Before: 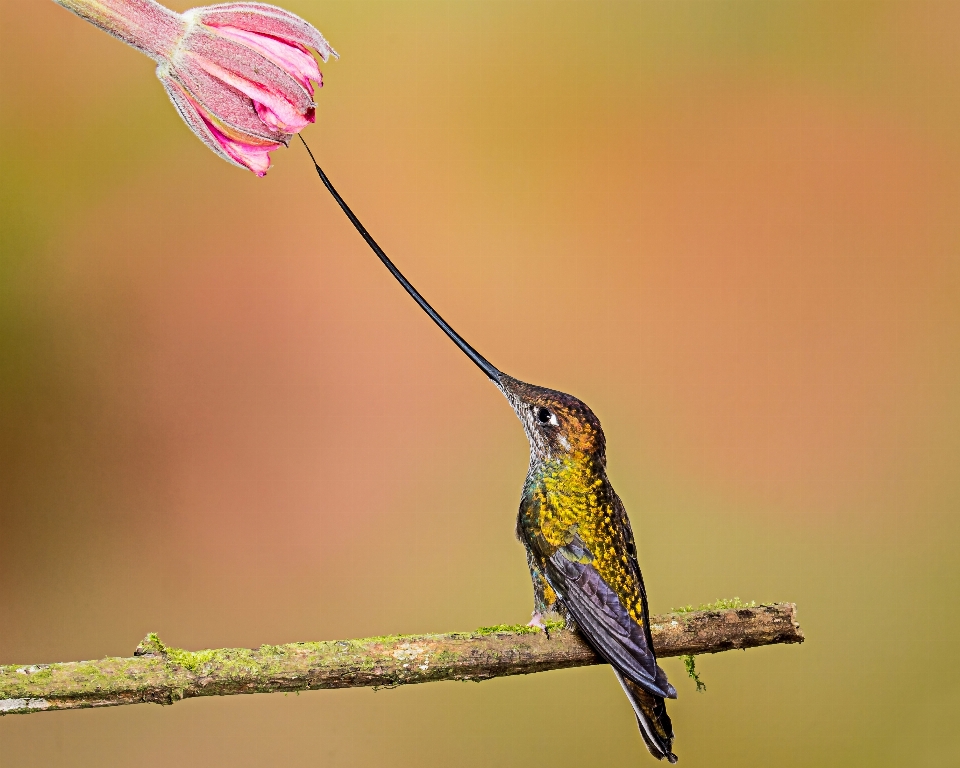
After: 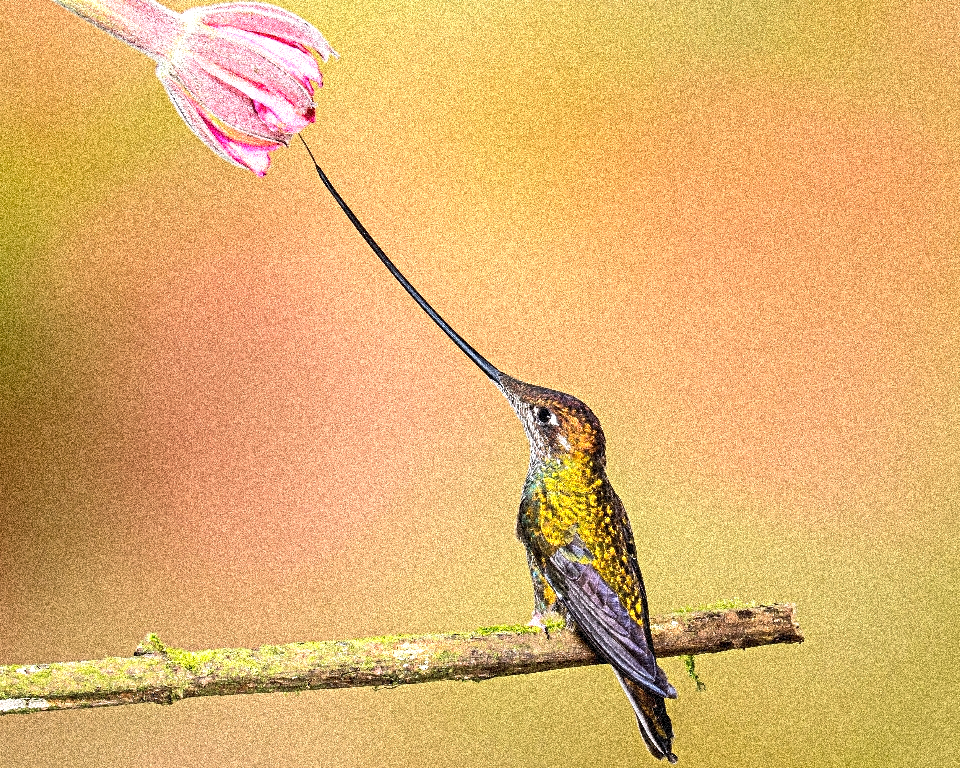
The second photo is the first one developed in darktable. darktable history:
exposure: black level correction 0, exposure 0.7 EV, compensate exposure bias true, compensate highlight preservation false
grain: coarseness 3.75 ISO, strength 100%, mid-tones bias 0%
